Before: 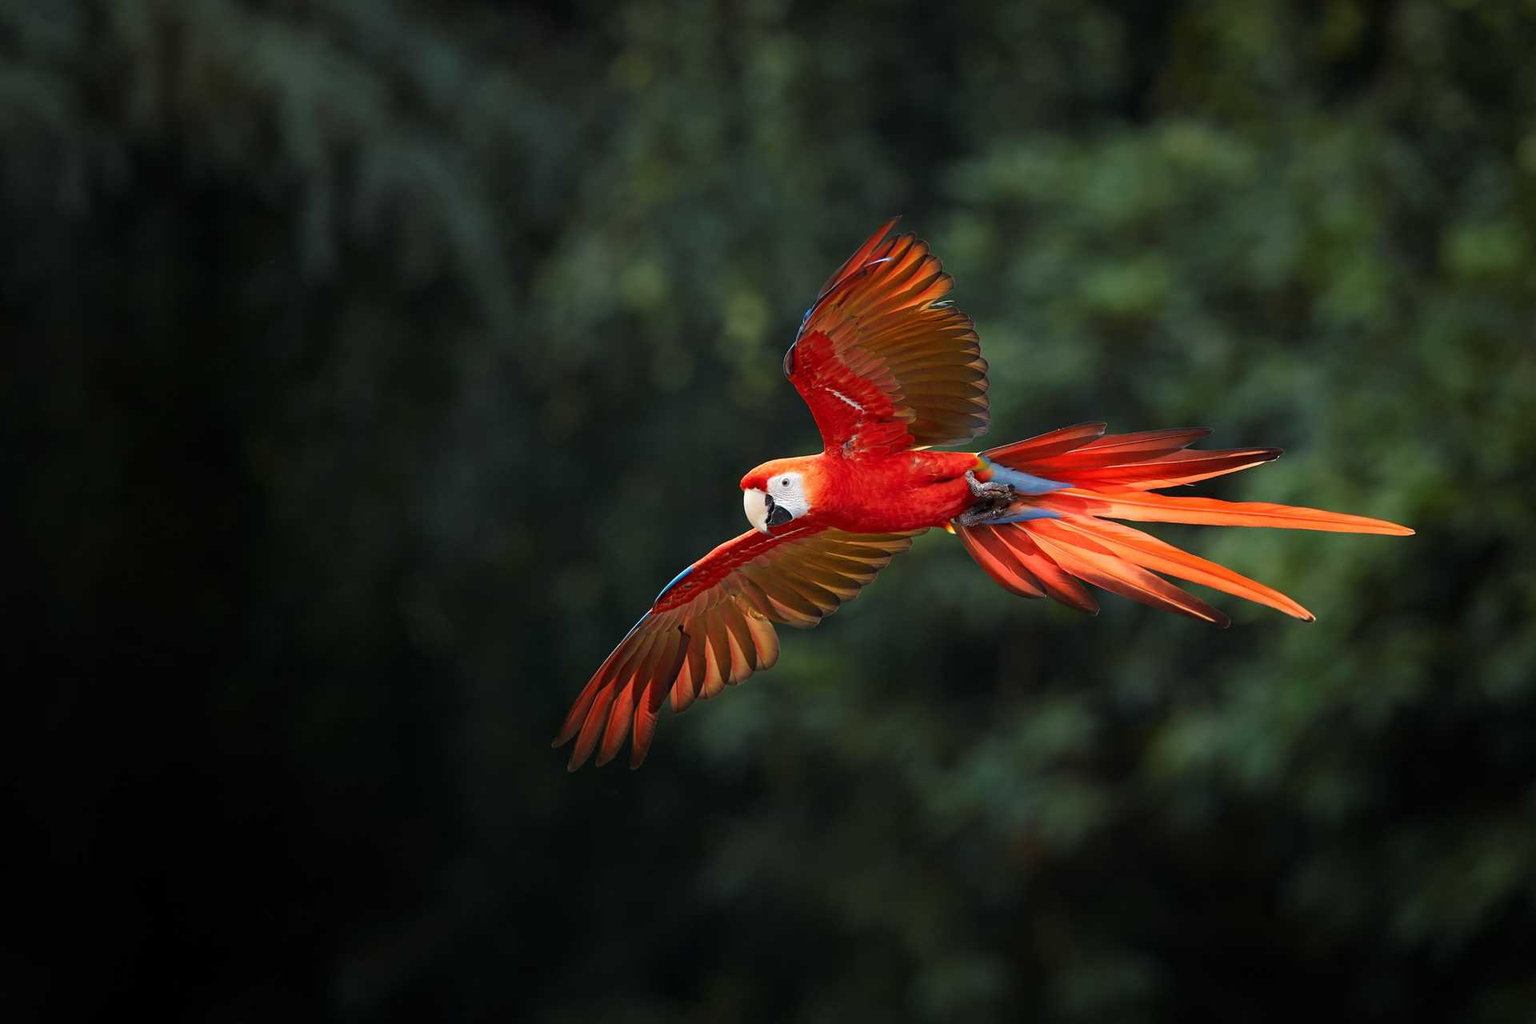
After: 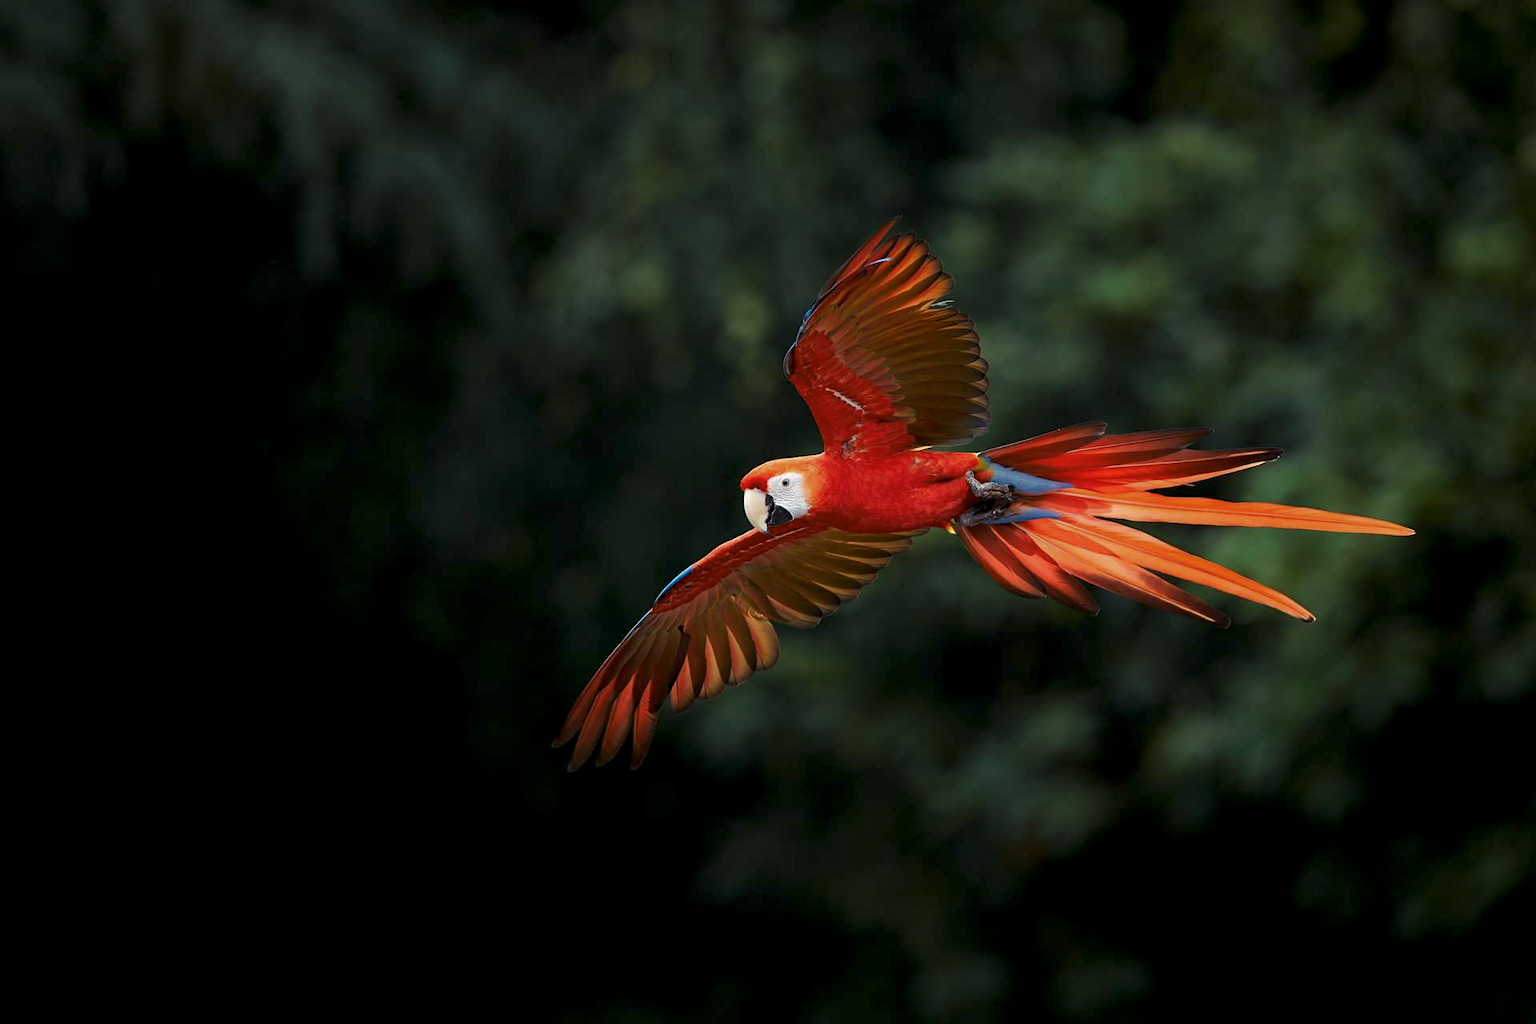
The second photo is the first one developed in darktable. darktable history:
tone curve: curves: ch0 [(0, 0) (0.003, 0.002) (0.011, 0.009) (0.025, 0.021) (0.044, 0.037) (0.069, 0.058) (0.1, 0.084) (0.136, 0.114) (0.177, 0.149) (0.224, 0.188) (0.277, 0.232) (0.335, 0.281) (0.399, 0.341) (0.468, 0.416) (0.543, 0.496) (0.623, 0.574) (0.709, 0.659) (0.801, 0.754) (0.898, 0.876) (1, 1)], preserve colors none
color look up table: target L [79.39, 71.14, 58.87, 43.91, 200.1, 100, 78.08, 67.52, 64.14, 58.03, 53.1, 50.39, 43.03, 36.85, 56.3, 50.74, 41.85, 37.31, 30.15, 18.72, 70.62, 68.26, 51.83, 48.65, 0 ×25], target a [-1.004, -21.15, -36.47, -12.91, -0.013, 0, -2.046, 12.82, 15.55, 32.11, -0.298, 45.47, 47.36, 15.55, 8.521, 44.77, 9.629, -0.229, 24.37, 0.144, -25.04, -0.867, -17.42, -2.983, 0 ×25], target b [-0.681, 50.65, 27.49, 21.41, 0.166, -0.004, 64.93, 60.11, 13.1, 54.21, -0.2, 12.26, 25.38, 15.24, -21.49, -14.41, -42.44, -1.183, -21.39, -1.189, -1.94, -0.986, -24.8, -23.04, 0 ×25], num patches 24
